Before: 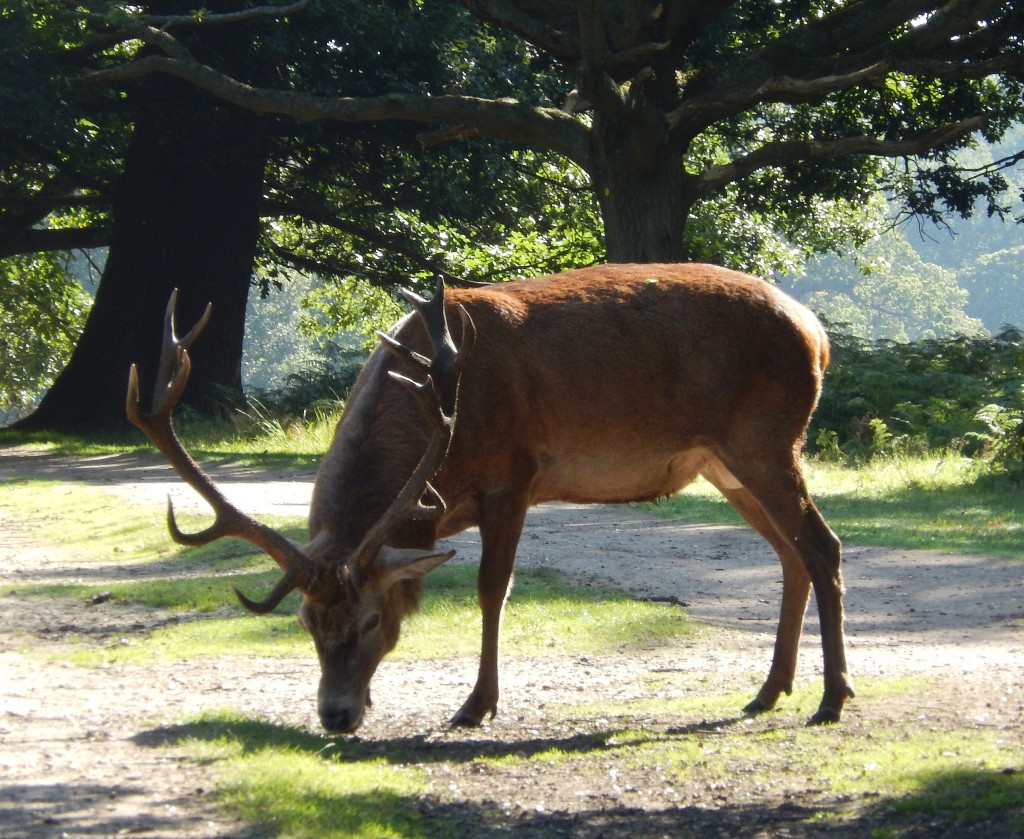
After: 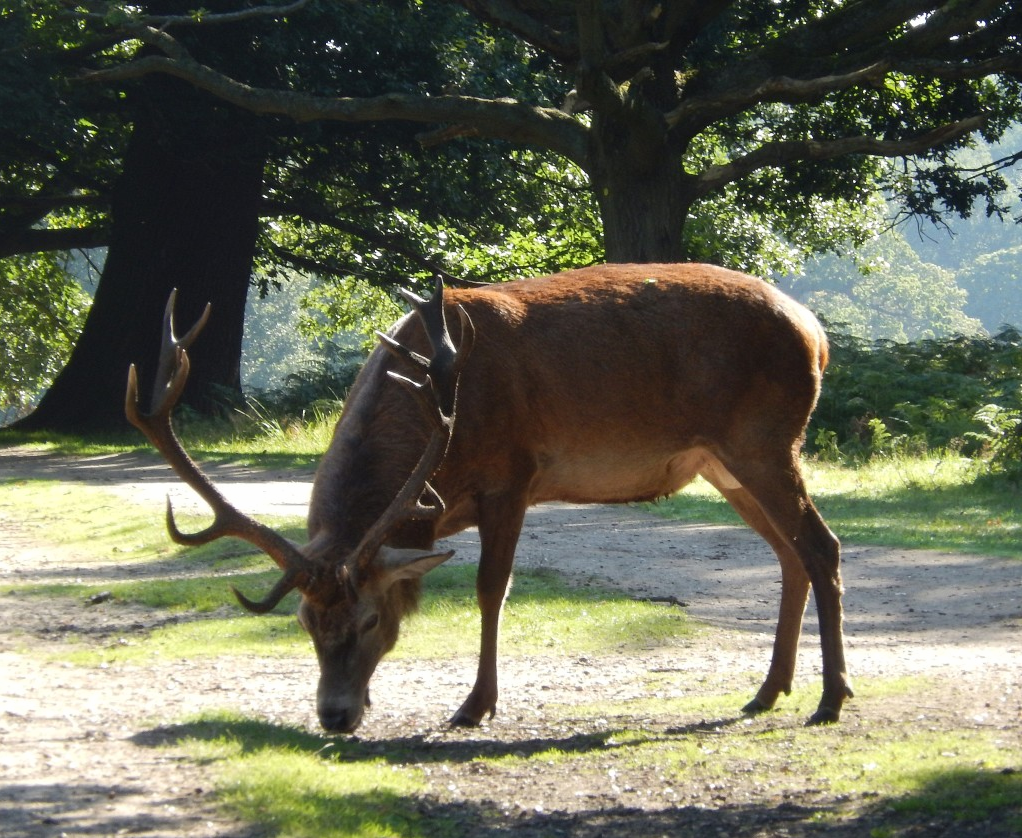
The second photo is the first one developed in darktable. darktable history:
base curve: curves: ch0 [(0, 0) (0.989, 0.992)], preserve colors none
crop and rotate: left 0.126%
